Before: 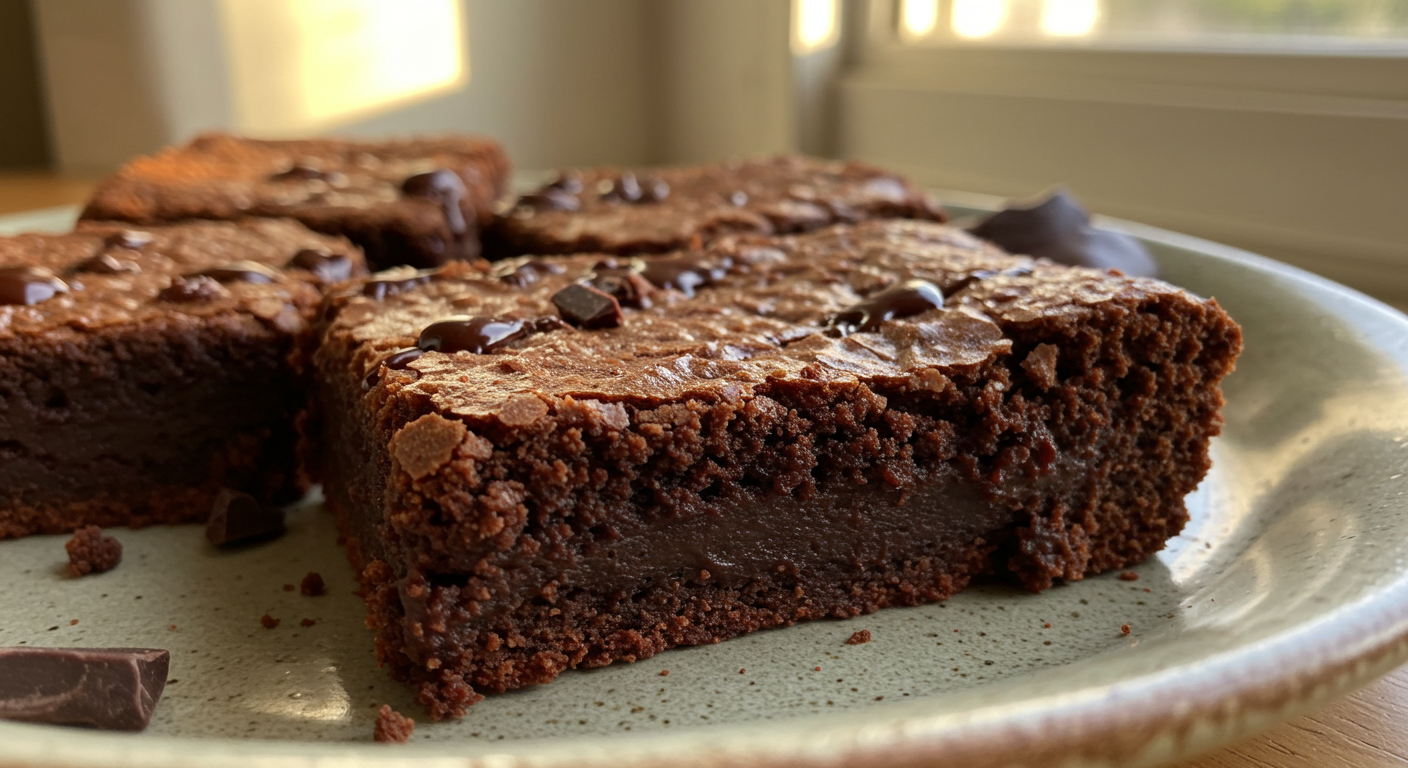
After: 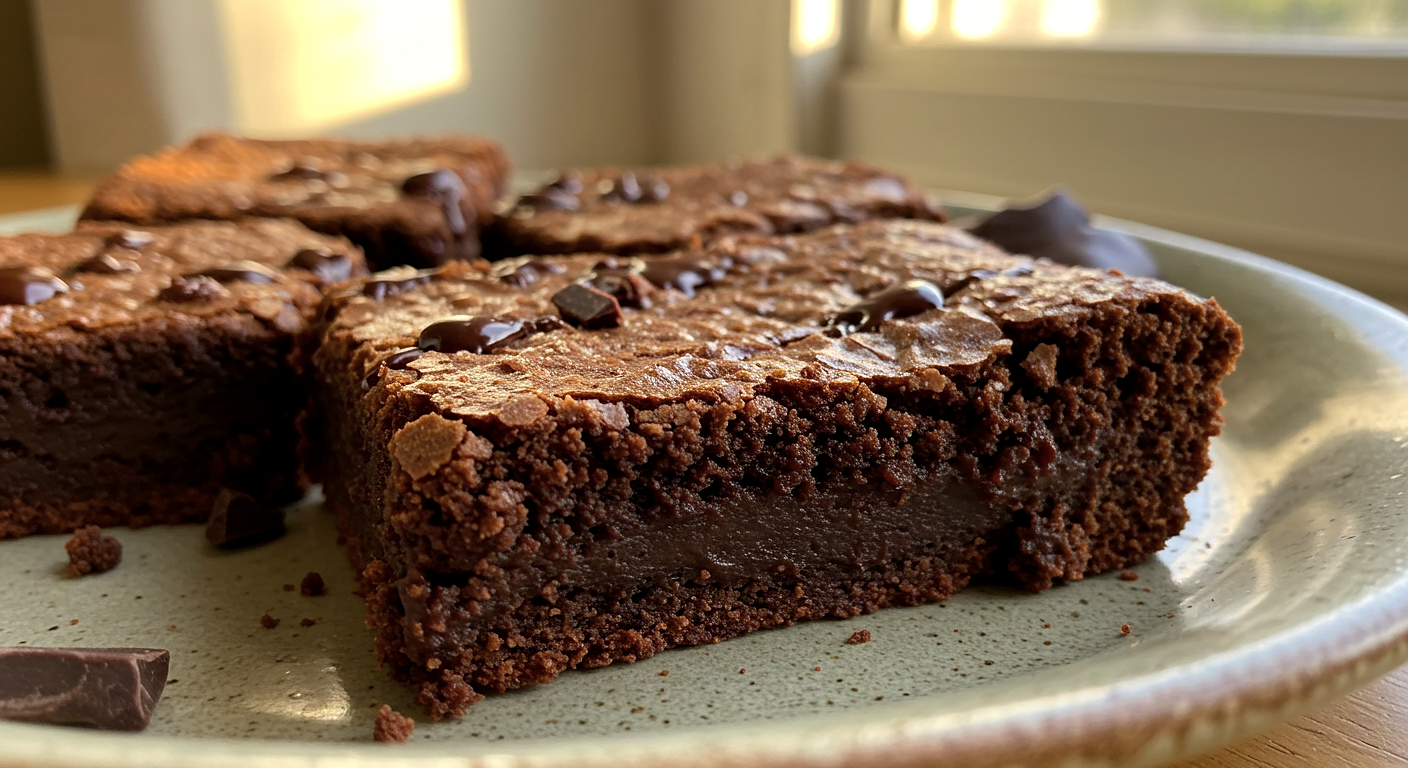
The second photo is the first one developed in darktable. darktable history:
sharpen: radius 0.971, amount 0.614
exposure: black level correction 0.001, compensate highlight preservation false
color zones: curves: ch0 [(0, 0.558) (0.143, 0.559) (0.286, 0.529) (0.429, 0.505) (0.571, 0.5) (0.714, 0.5) (0.857, 0.5) (1, 0.558)]; ch1 [(0, 0.469) (0.01, 0.469) (0.12, 0.446) (0.248, 0.469) (0.5, 0.5) (0.748, 0.5) (0.99, 0.469) (1, 0.469)]
color balance rgb: power › hue 206.03°, perceptual saturation grading › global saturation 15.115%
